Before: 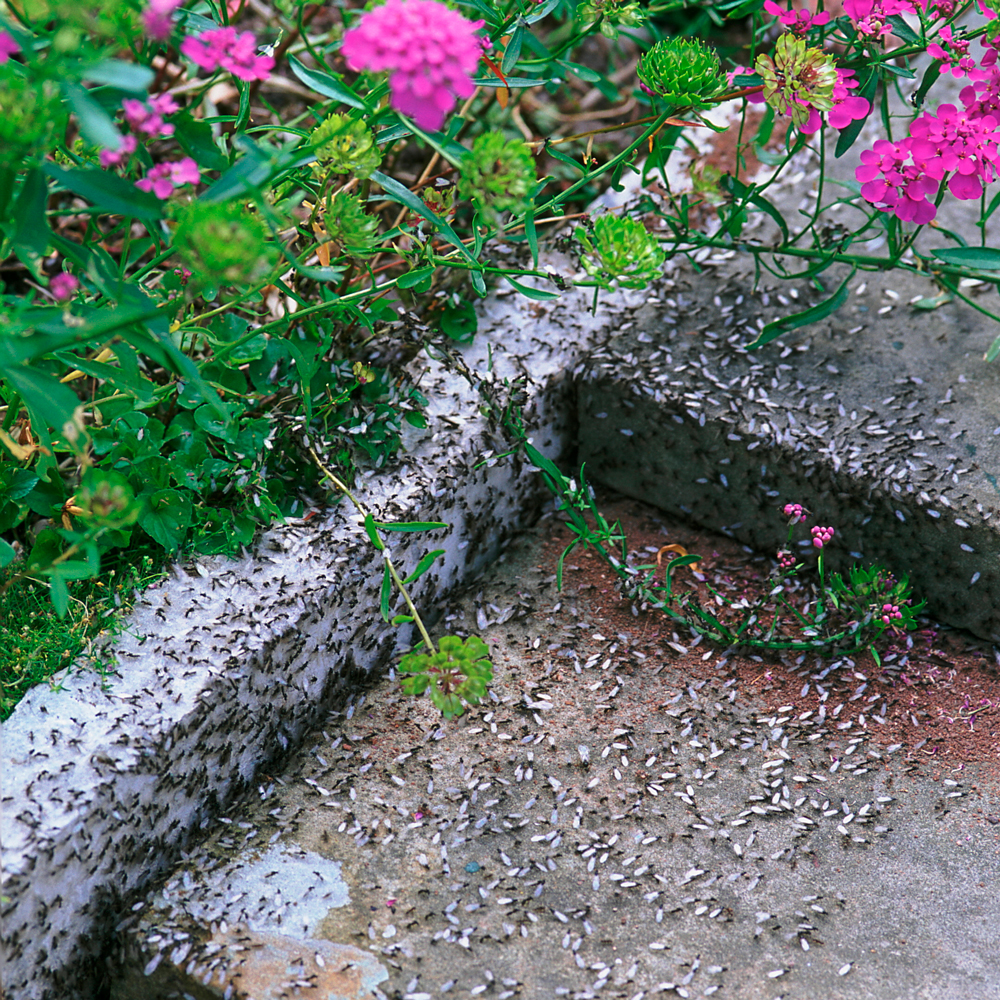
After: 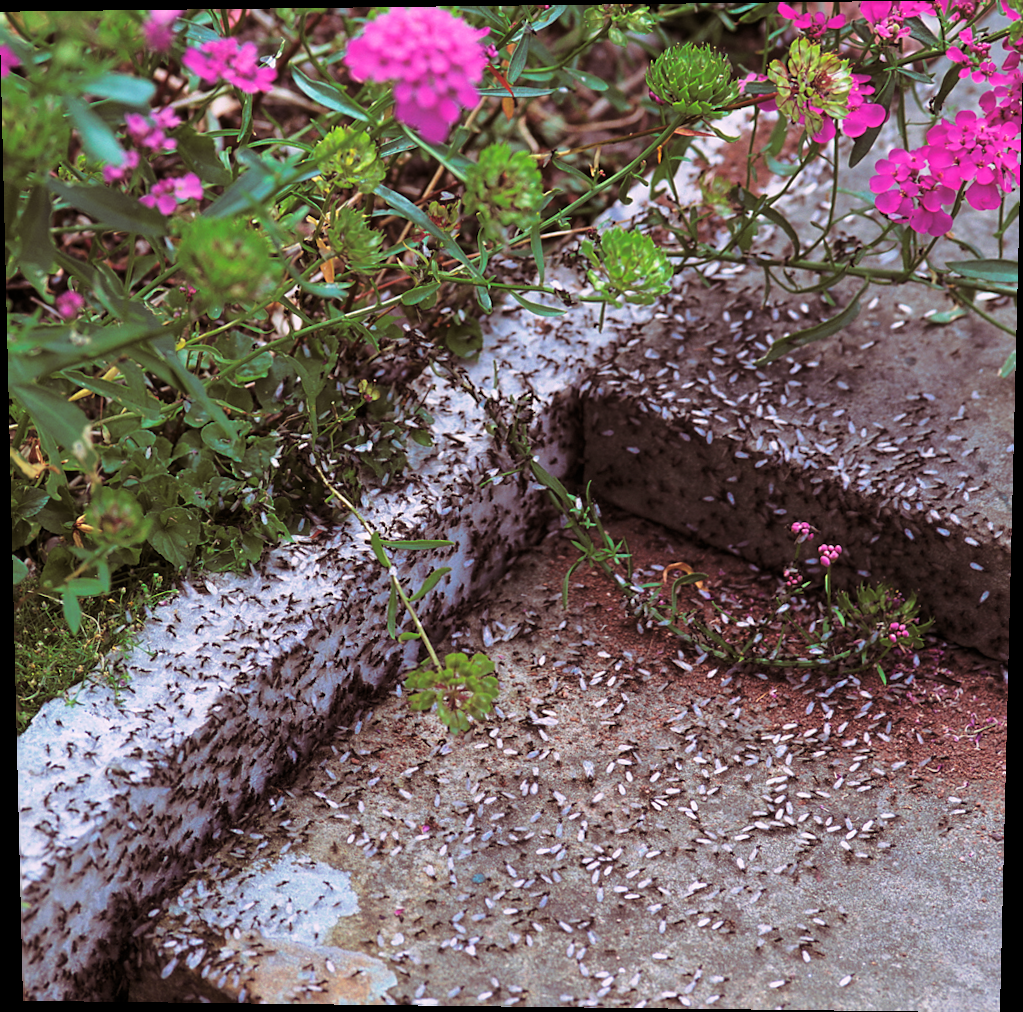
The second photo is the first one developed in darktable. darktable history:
rotate and perspective: lens shift (vertical) 0.048, lens shift (horizontal) -0.024, automatic cropping off
split-toning: highlights › hue 298.8°, highlights › saturation 0.73, compress 41.76%
